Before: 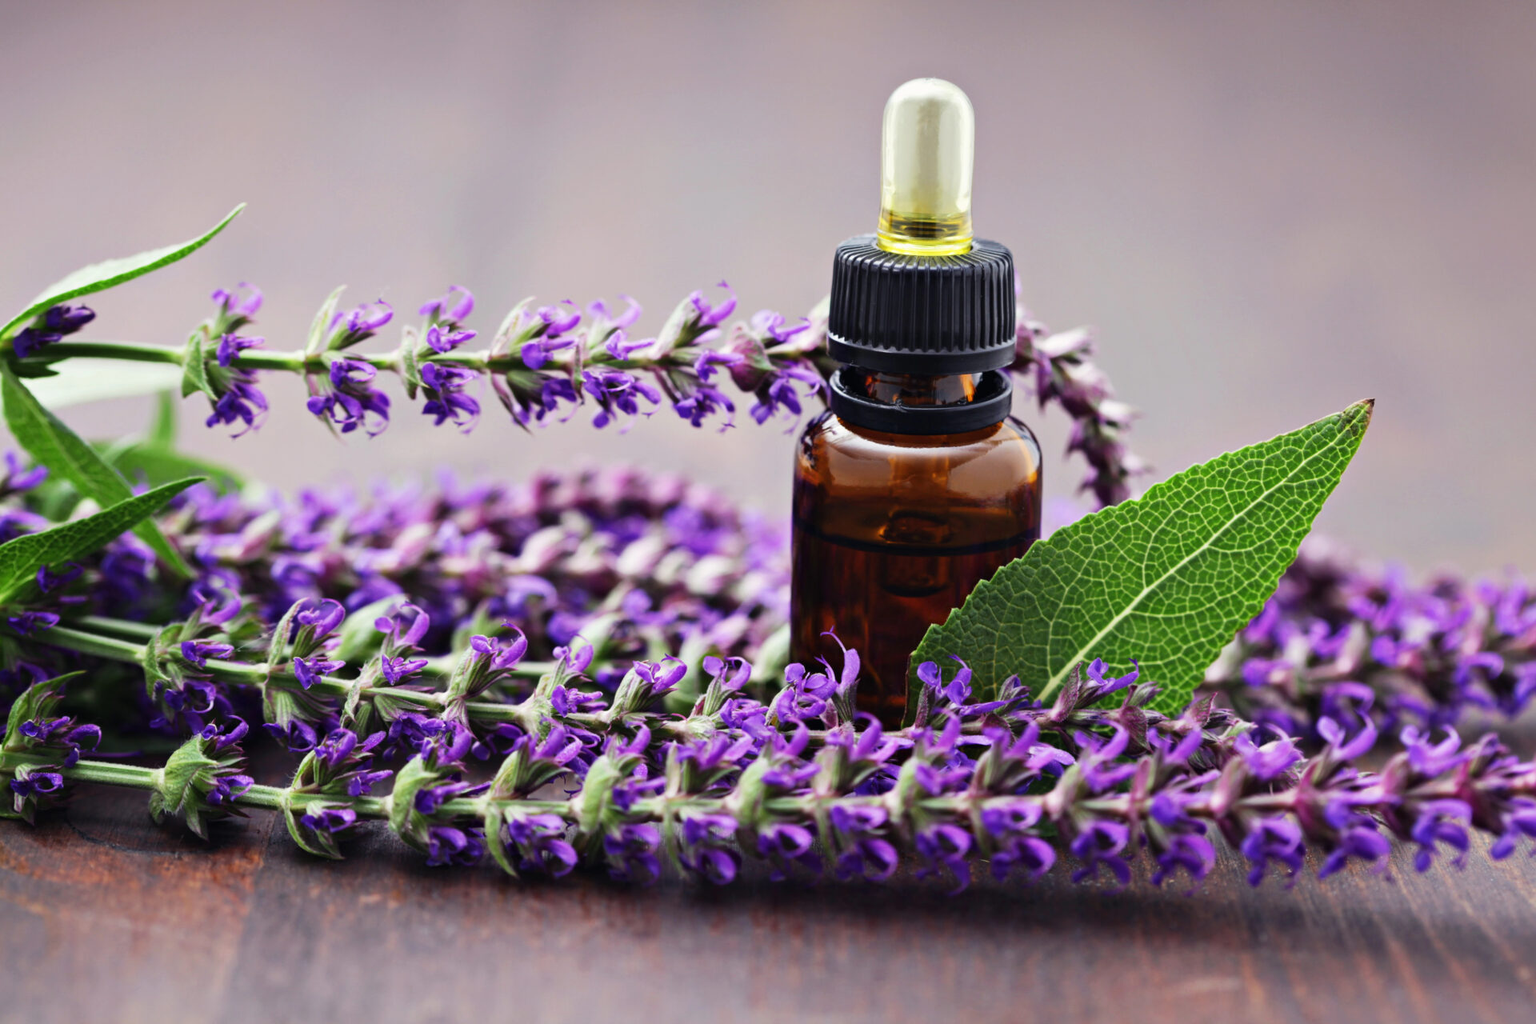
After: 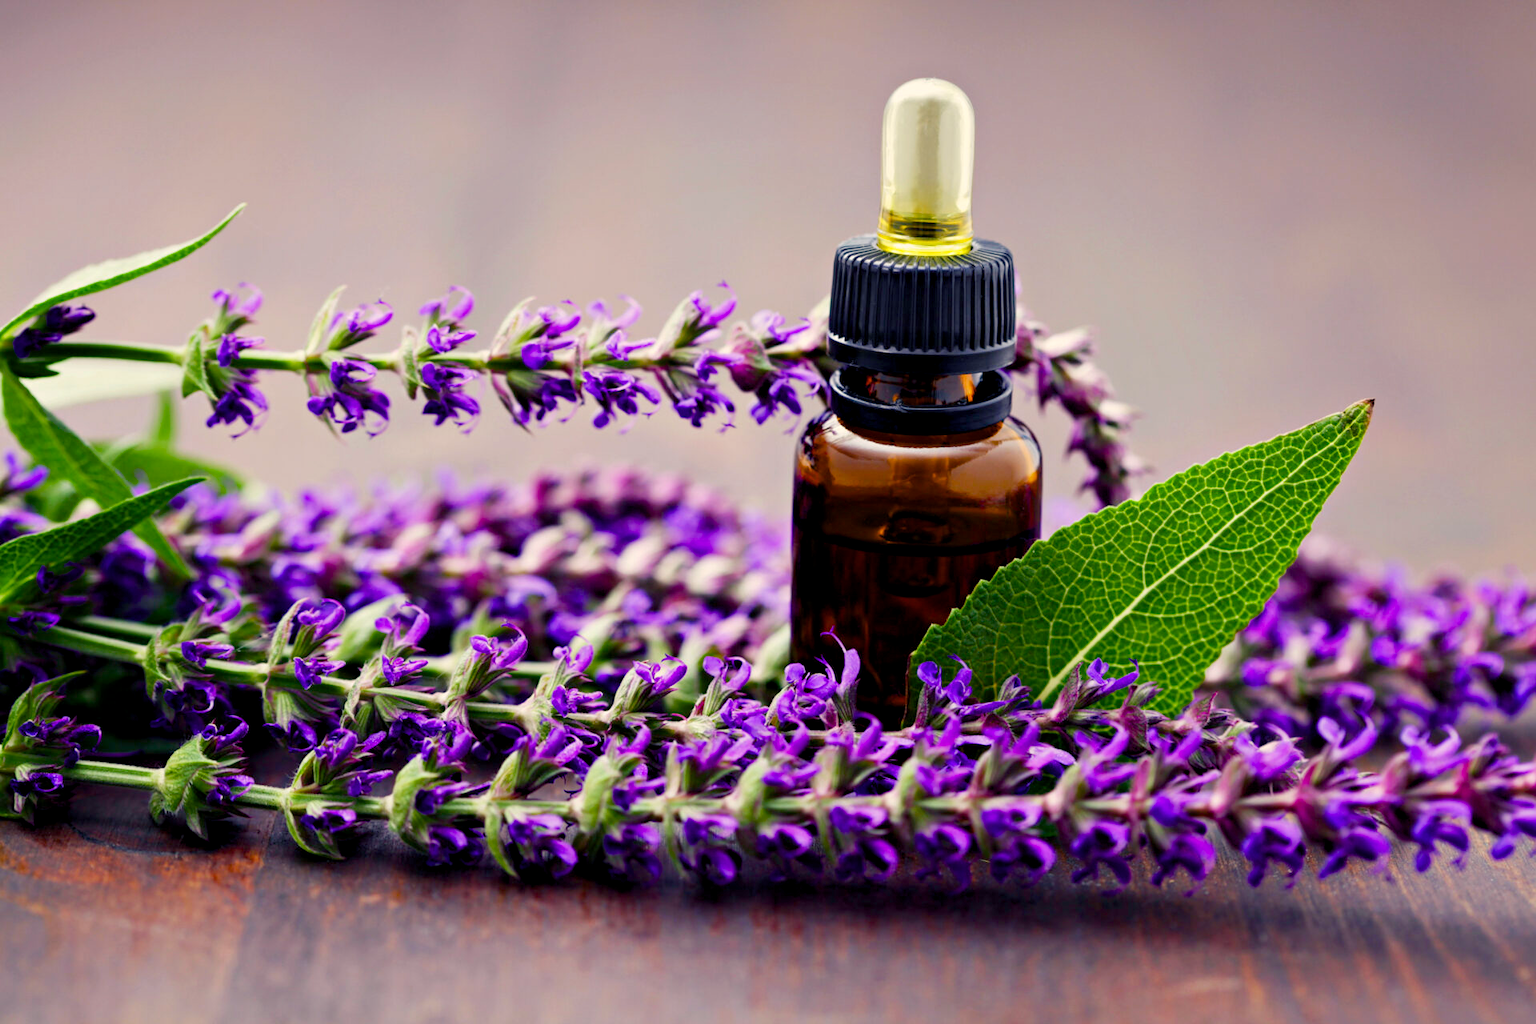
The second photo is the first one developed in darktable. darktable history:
color balance rgb: shadows lift › chroma 3%, shadows lift › hue 240.84°, highlights gain › chroma 3%, highlights gain › hue 73.2°, global offset › luminance -0.5%, perceptual saturation grading › global saturation 20%, perceptual saturation grading › highlights -25%, perceptual saturation grading › shadows 50%, global vibrance 25.26%
